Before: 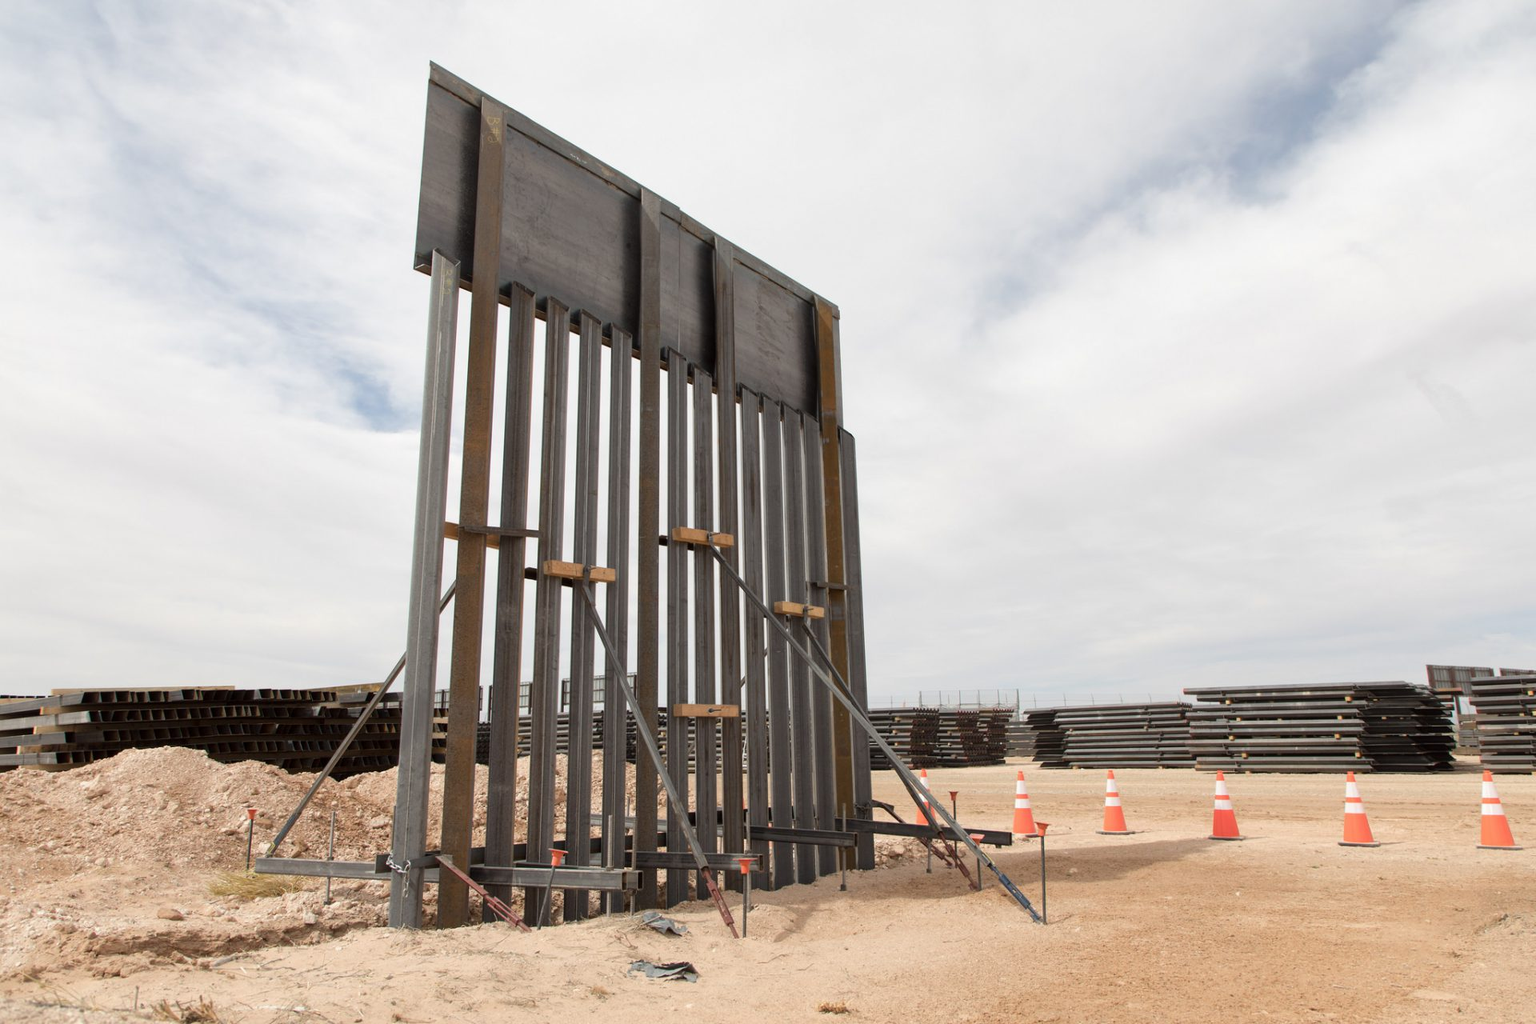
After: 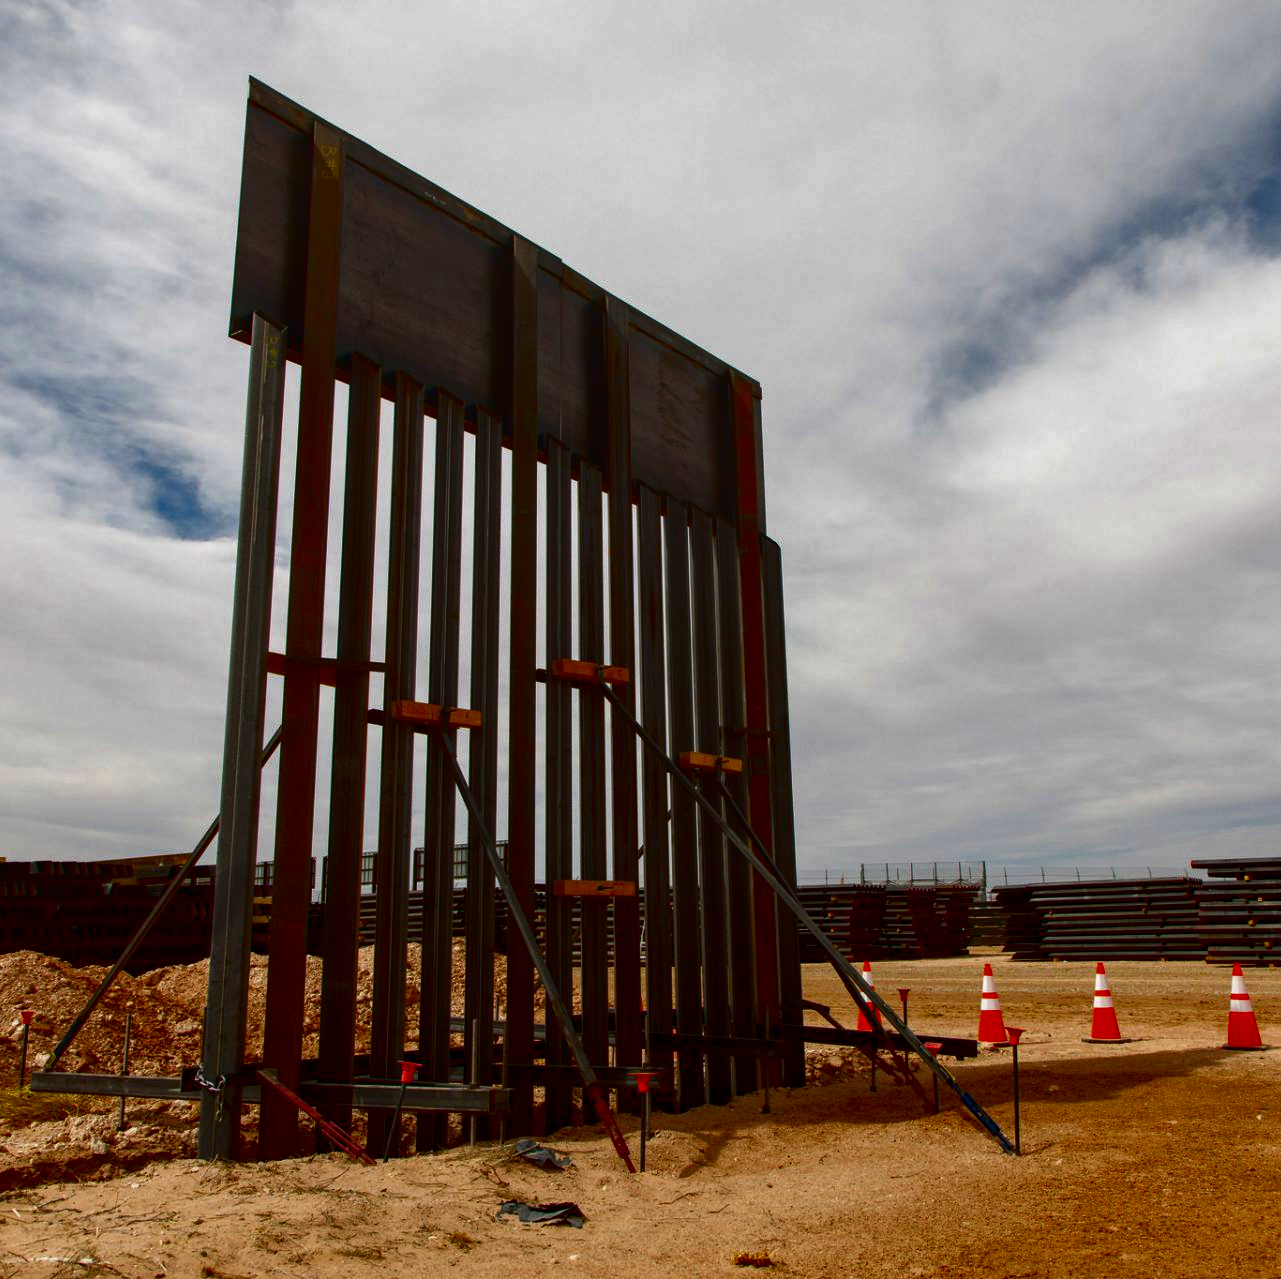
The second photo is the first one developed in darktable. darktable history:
contrast brightness saturation: brightness -0.997, saturation 0.995
crop and rotate: left 15.032%, right 18.229%
local contrast: on, module defaults
